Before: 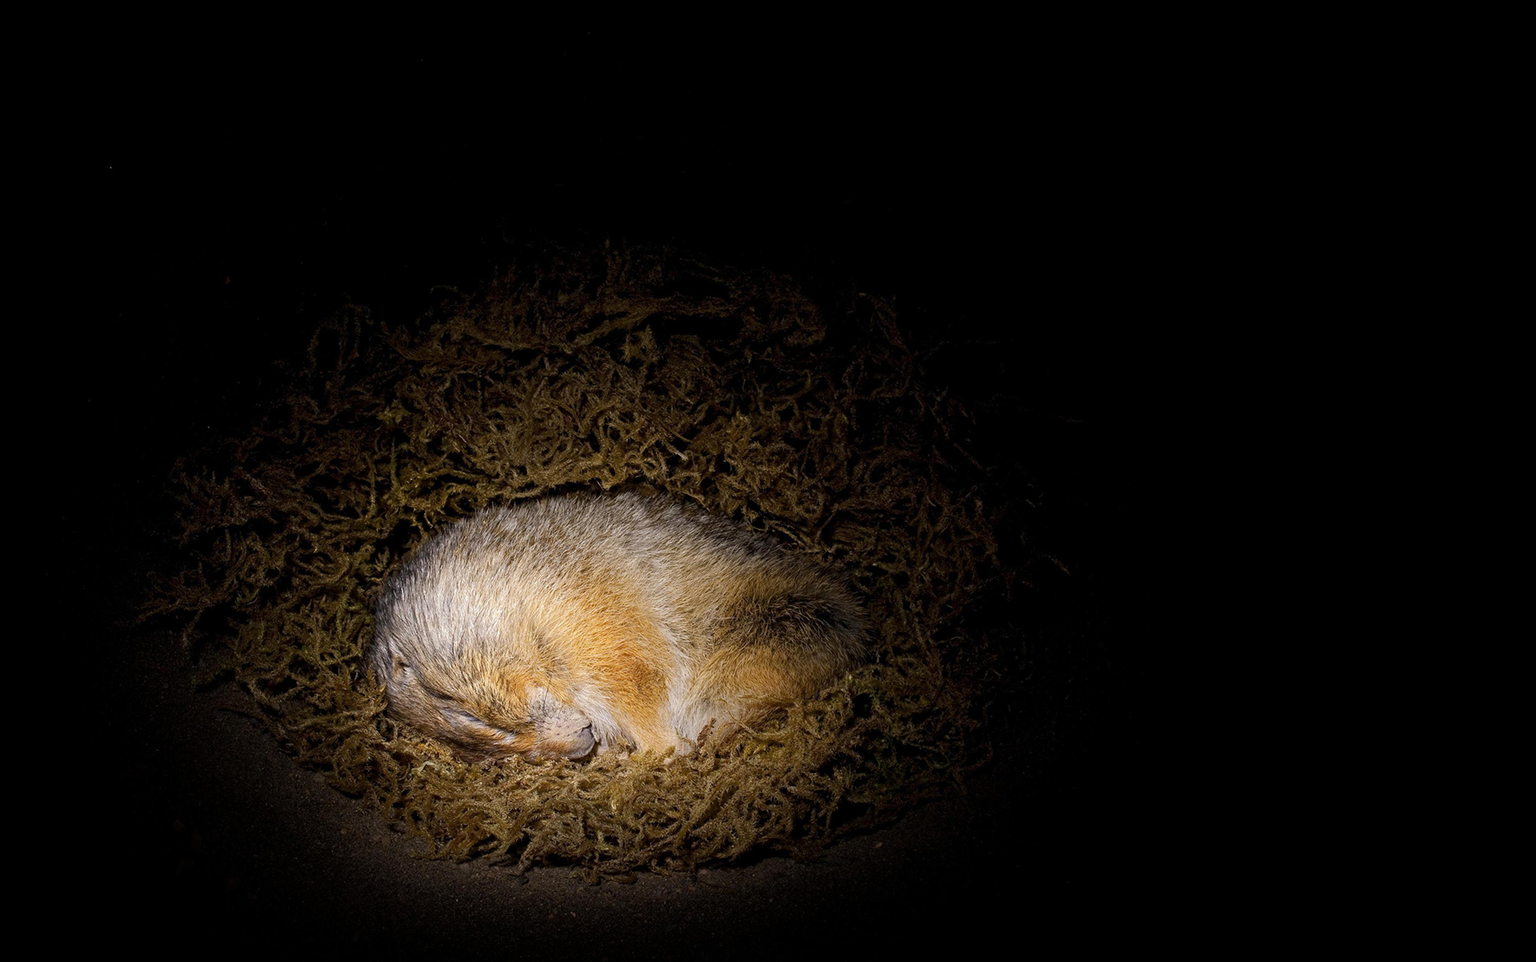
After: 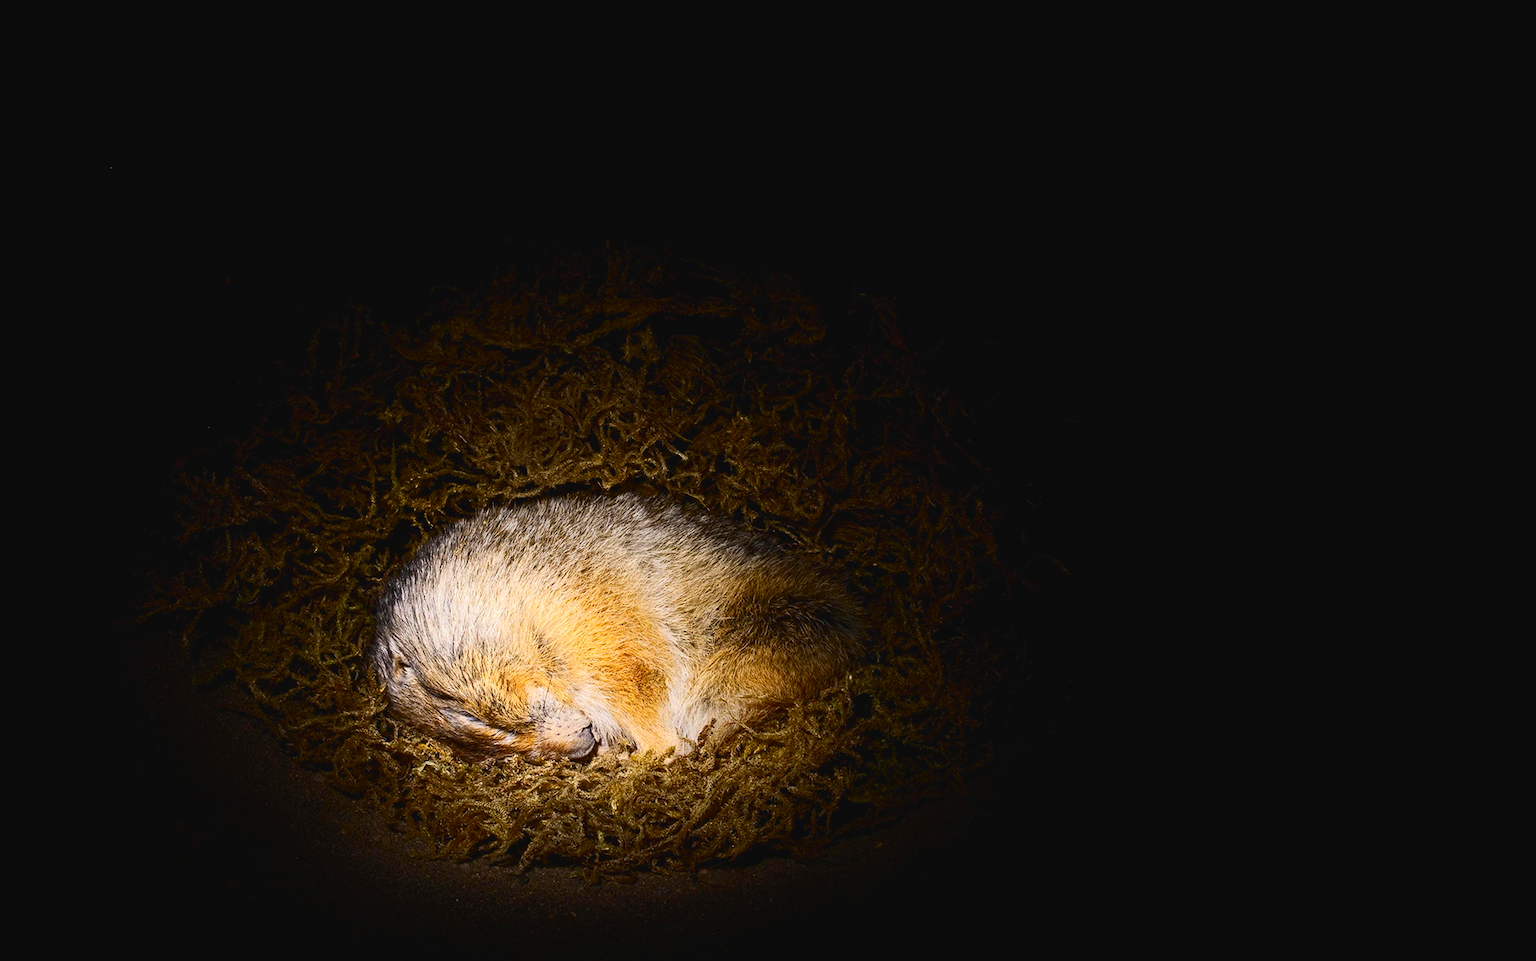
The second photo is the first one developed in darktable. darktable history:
lowpass: radius 0.1, contrast 0.85, saturation 1.1, unbound 0
contrast brightness saturation: contrast 0.4, brightness 0.05, saturation 0.25
